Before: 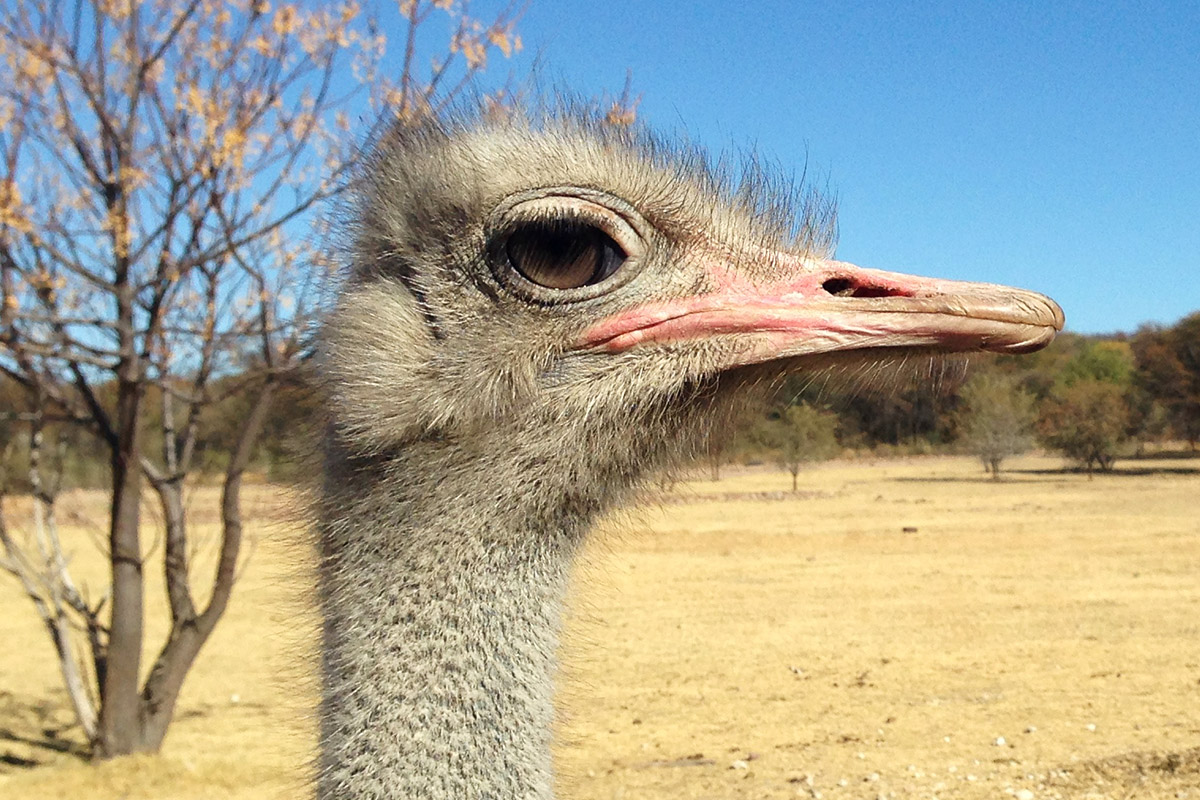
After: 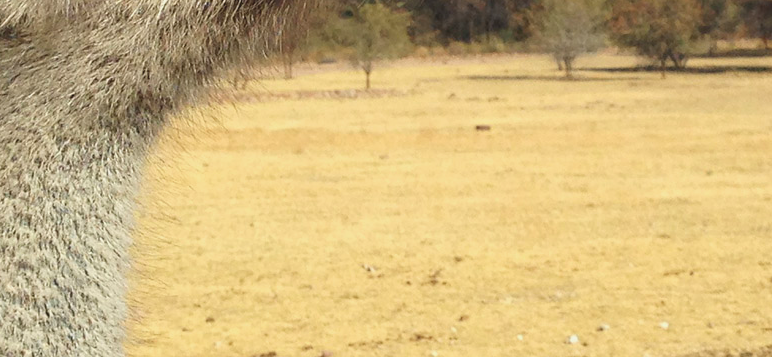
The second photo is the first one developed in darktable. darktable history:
crop and rotate: left 35.602%, top 50.457%, bottom 4.879%
contrast brightness saturation: contrast -0.098, brightness 0.053, saturation 0.084
